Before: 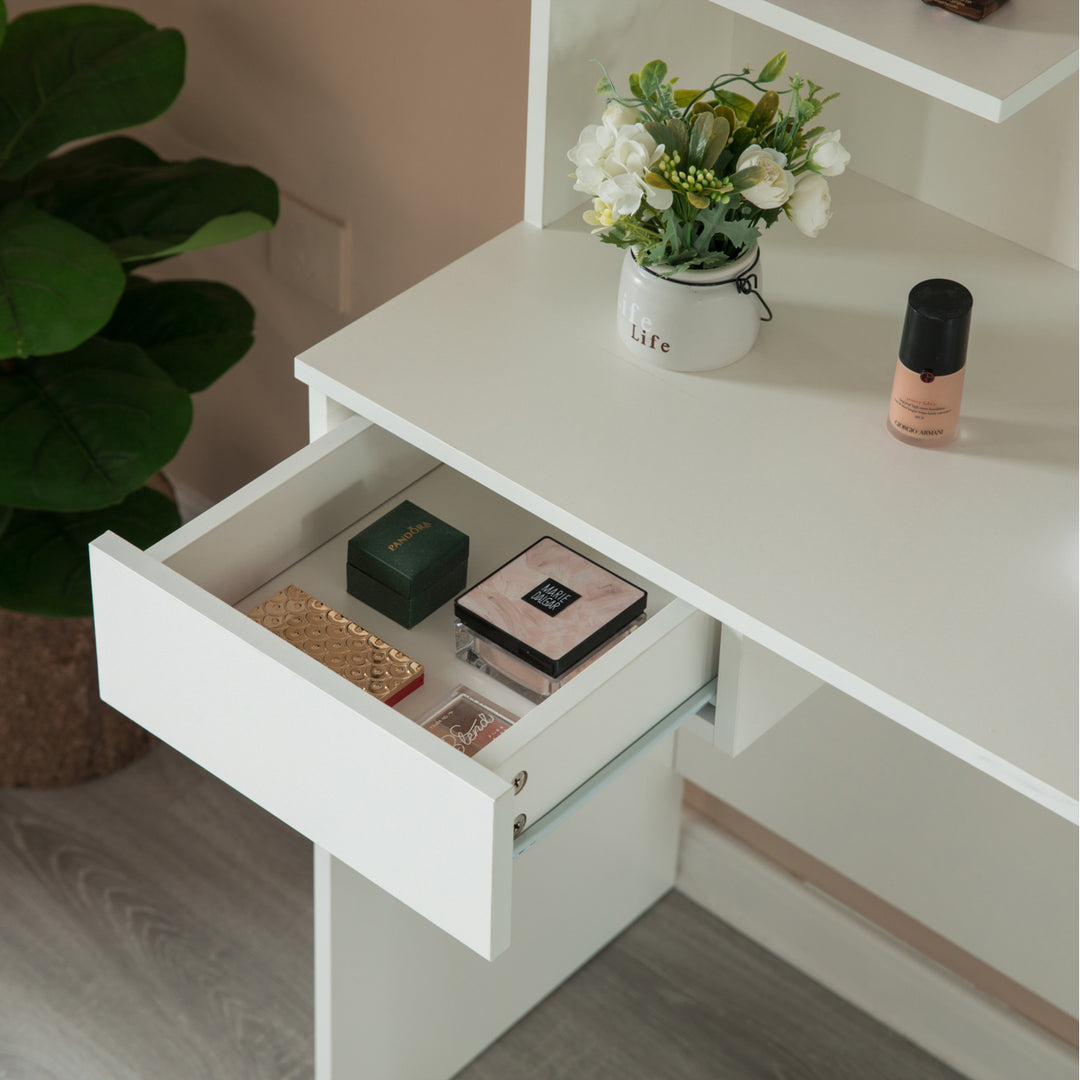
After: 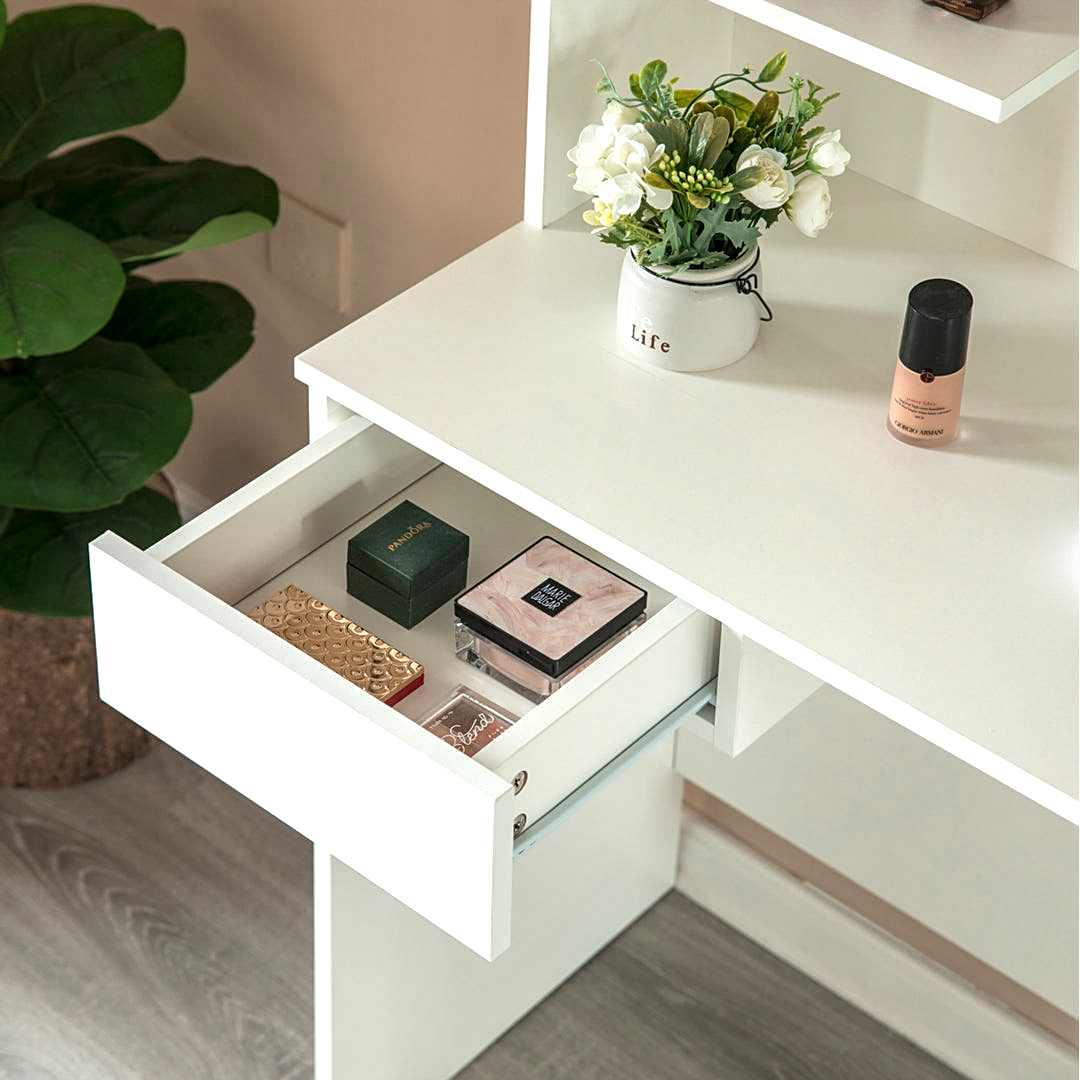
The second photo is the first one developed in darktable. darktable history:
exposure: black level correction 0, exposure 0.7 EV, compensate exposure bias true, compensate highlight preservation false
local contrast: detail 130%
sharpen: on, module defaults
